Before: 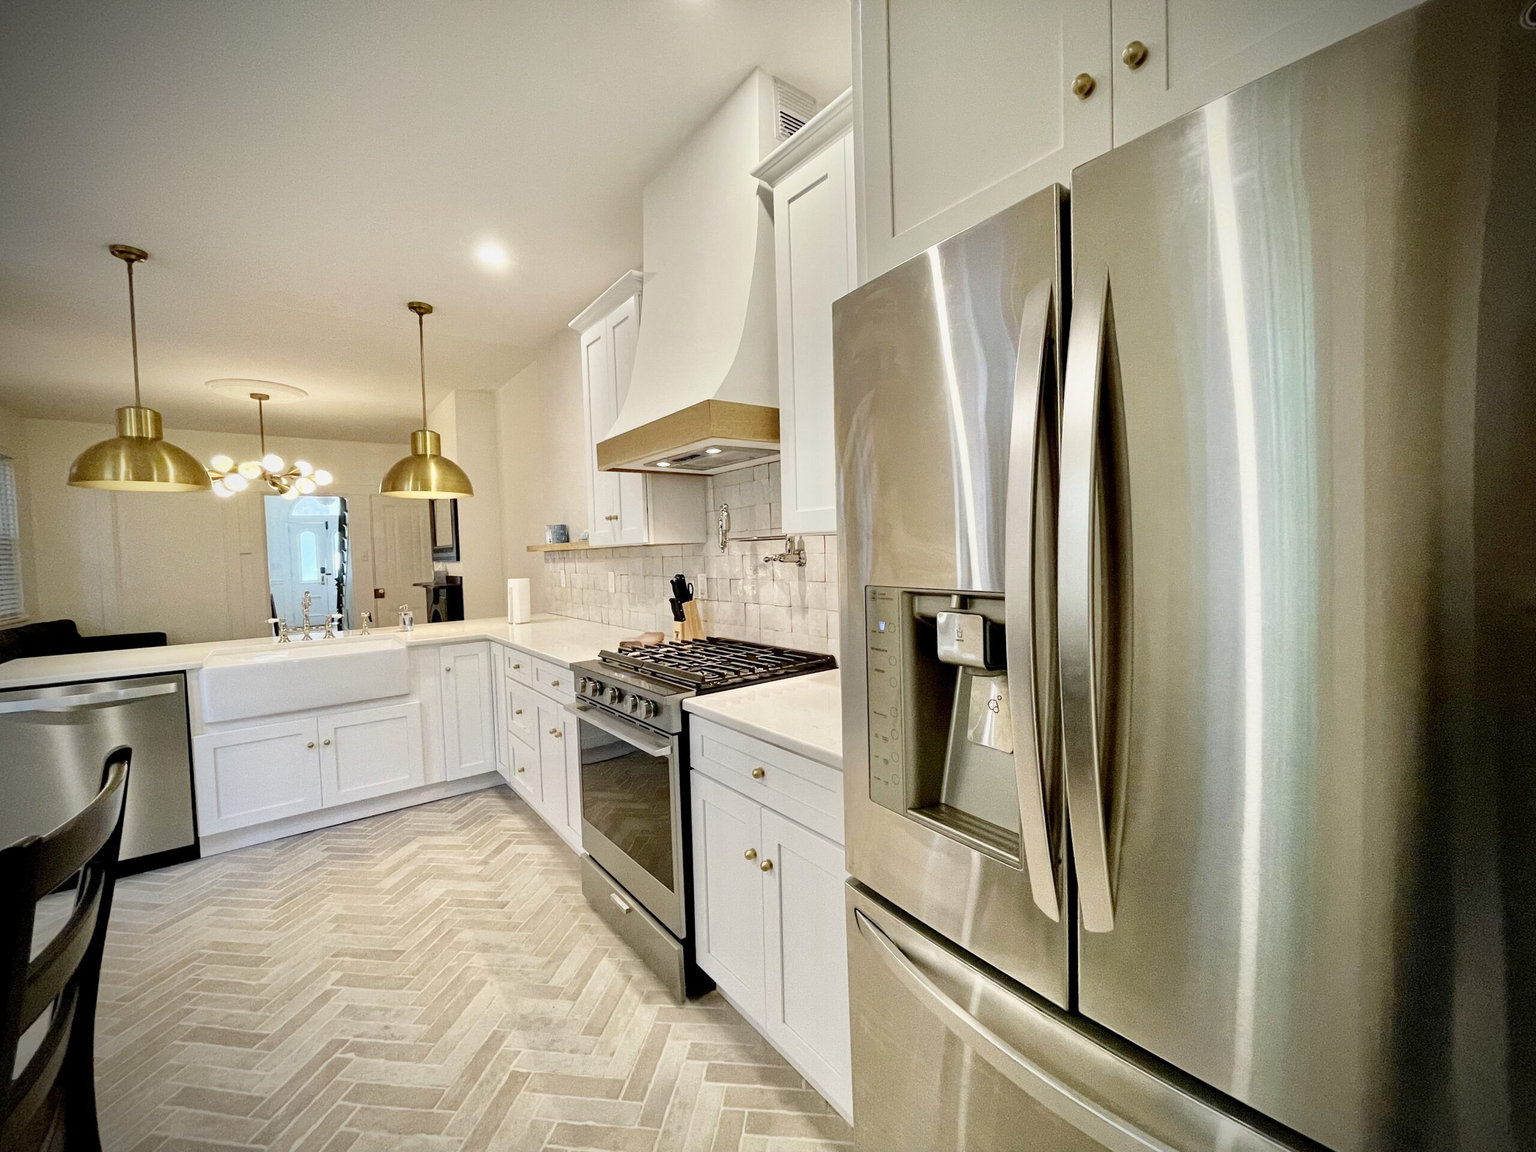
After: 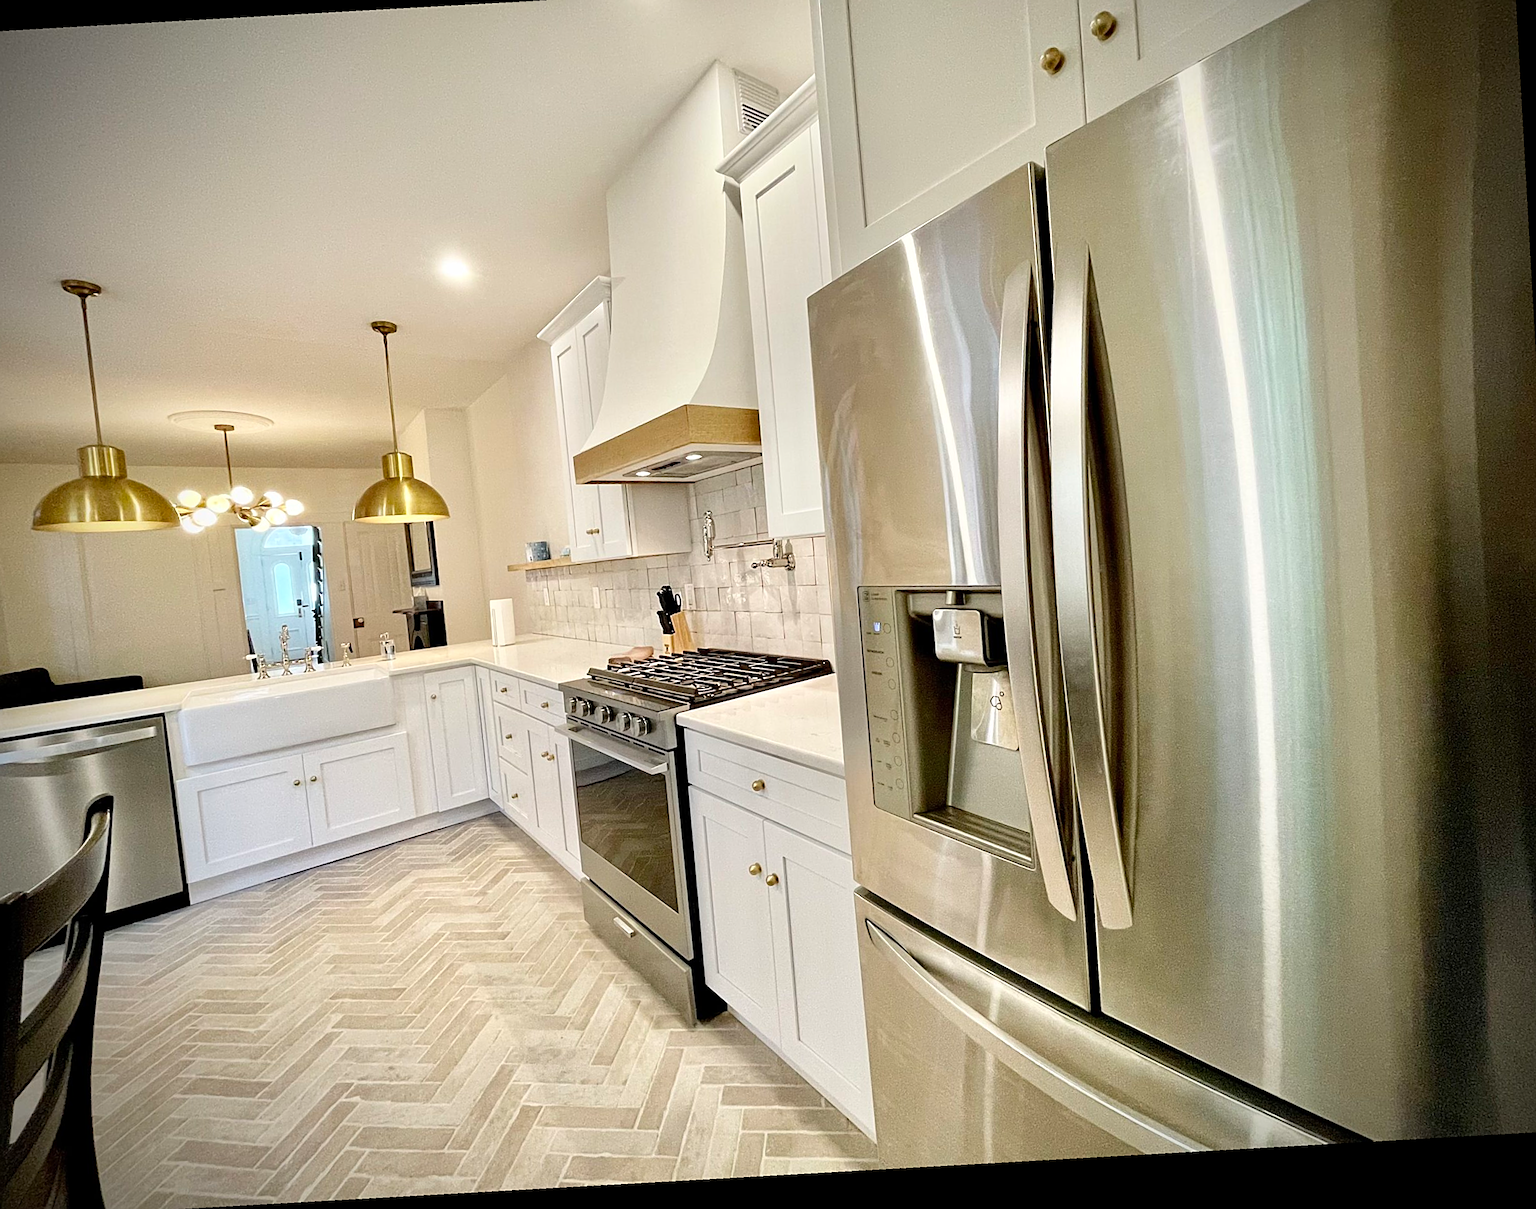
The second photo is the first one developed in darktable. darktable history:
sharpen: on, module defaults
rotate and perspective: rotation -5.2°, automatic cropping off
crop and rotate: angle -1.96°, left 3.097%, top 4.154%, right 1.586%, bottom 0.529%
exposure: exposure 0.15 EV, compensate highlight preservation false
